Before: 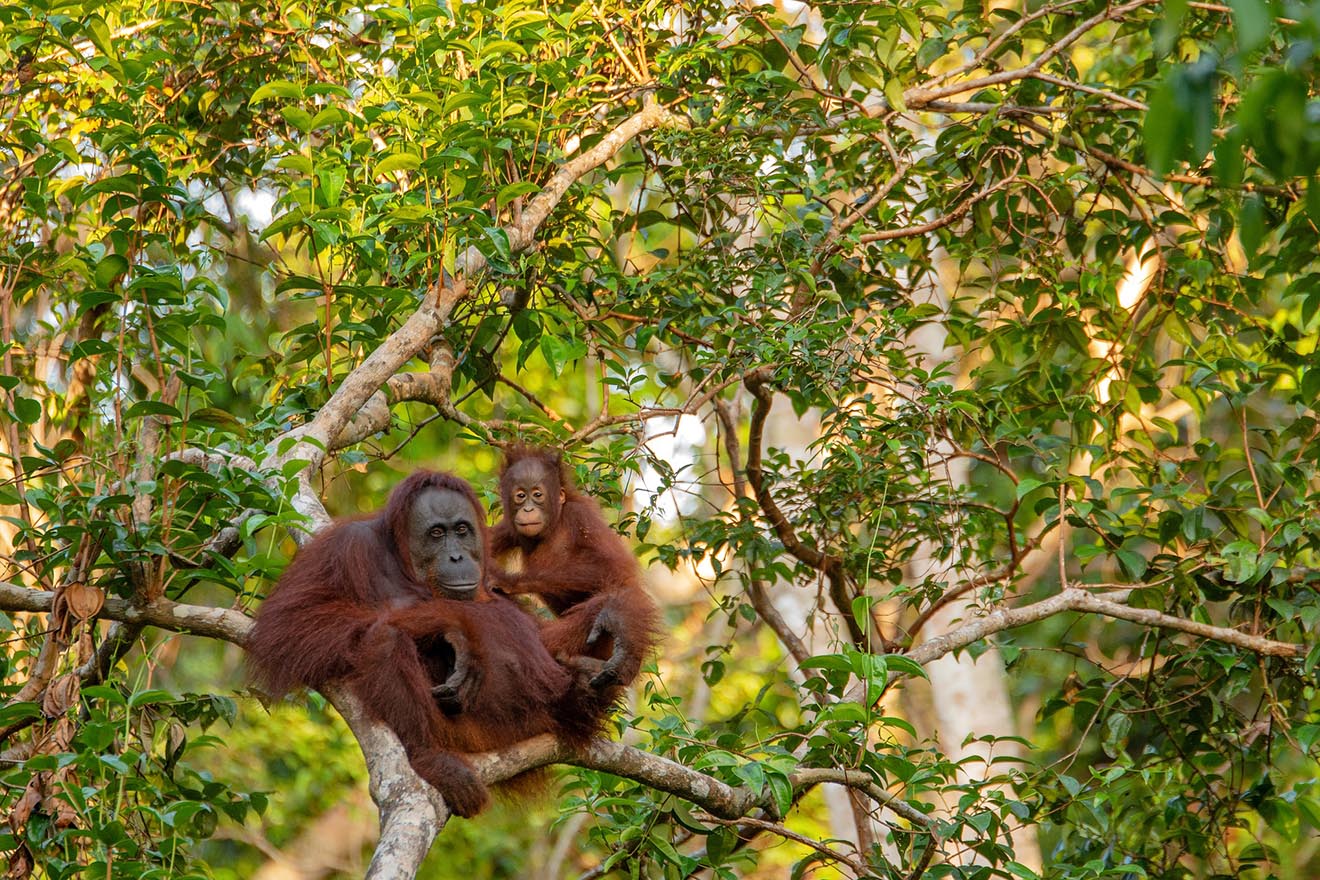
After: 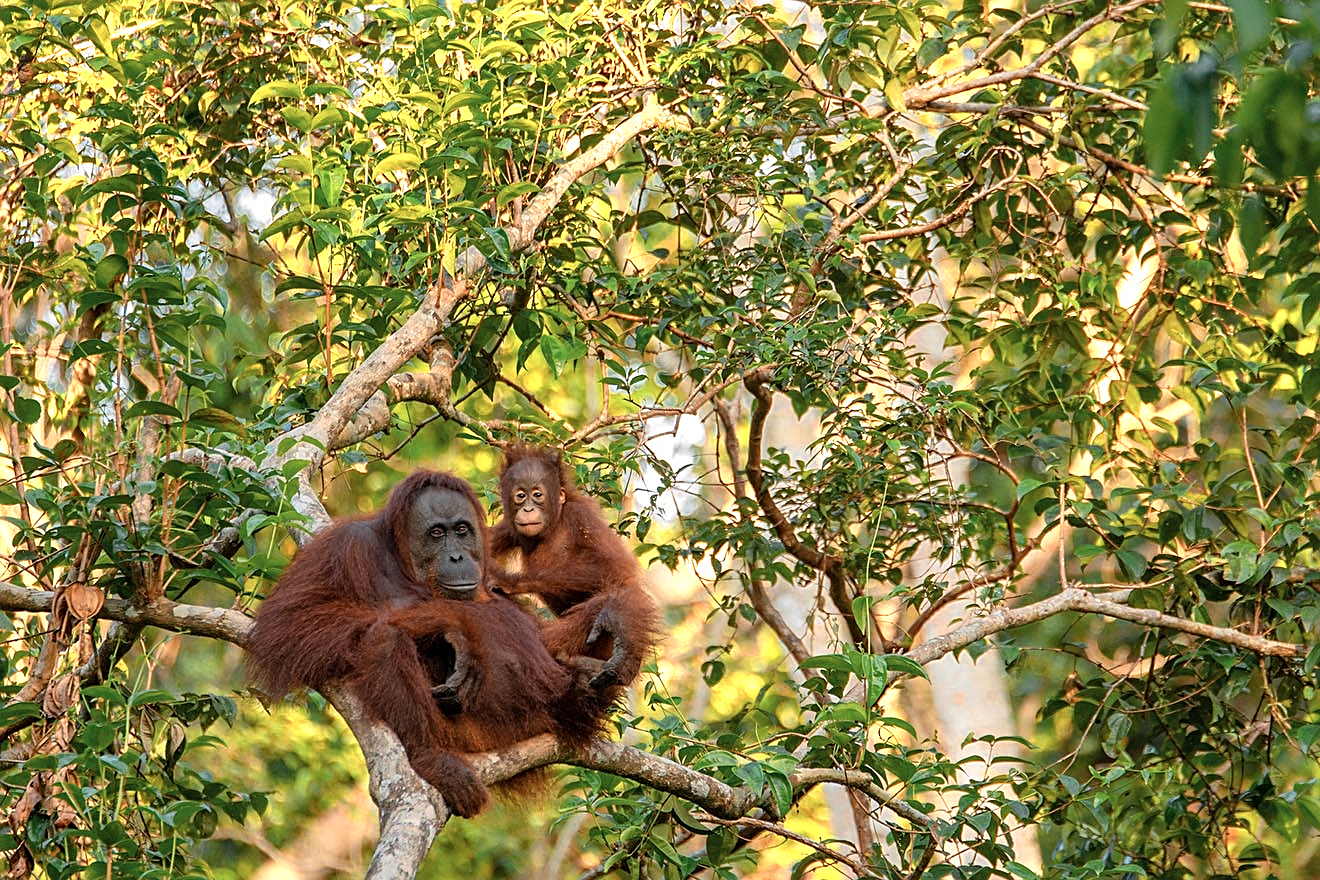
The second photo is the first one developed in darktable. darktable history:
color zones: curves: ch0 [(0.018, 0.548) (0.197, 0.654) (0.425, 0.447) (0.605, 0.658) (0.732, 0.579)]; ch1 [(0.105, 0.531) (0.224, 0.531) (0.386, 0.39) (0.618, 0.456) (0.732, 0.456) (0.956, 0.421)]; ch2 [(0.039, 0.583) (0.215, 0.465) (0.399, 0.544) (0.465, 0.548) (0.614, 0.447) (0.724, 0.43) (0.882, 0.623) (0.956, 0.632)]
sharpen: on, module defaults
